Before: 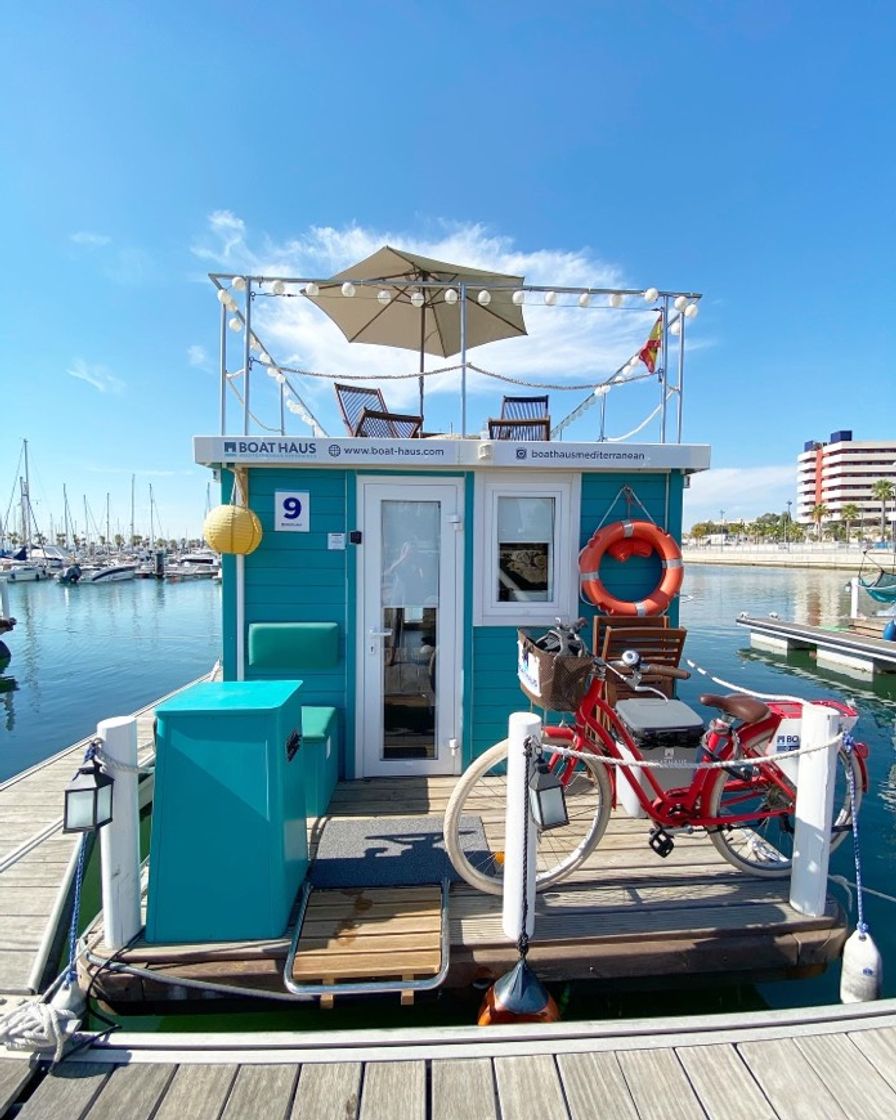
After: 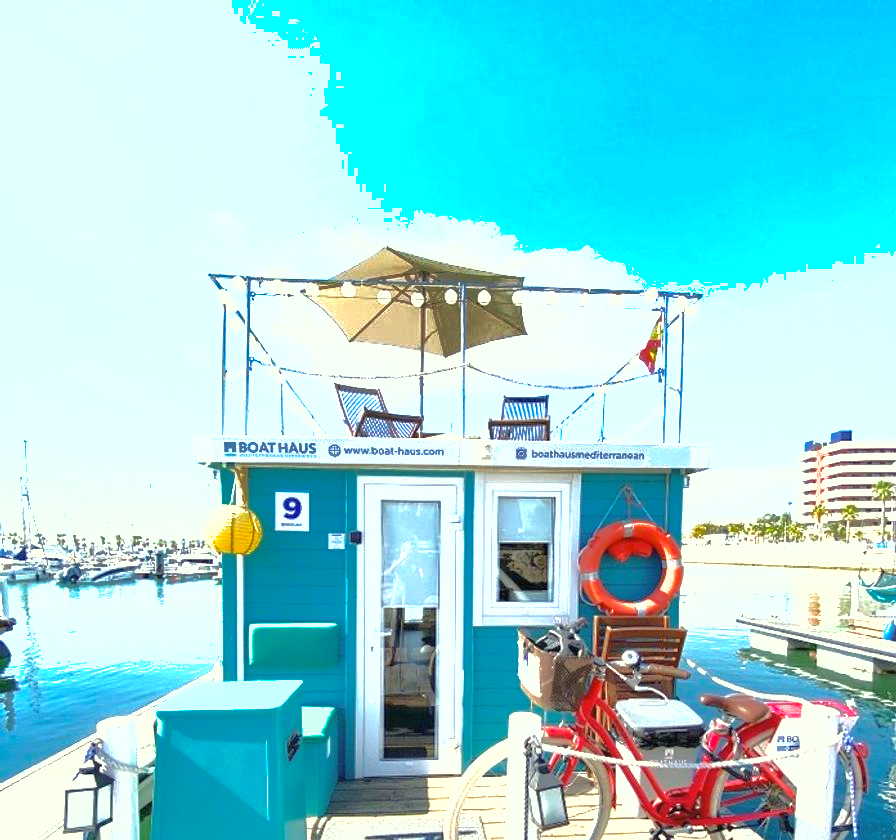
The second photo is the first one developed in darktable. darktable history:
color correction: highlights a* -4.46, highlights b* 6.66
exposure: black level correction 0, exposure 1.496 EV, compensate exposure bias true, compensate highlight preservation false
shadows and highlights: shadows 39.8, highlights -59.78
crop: bottom 24.994%
